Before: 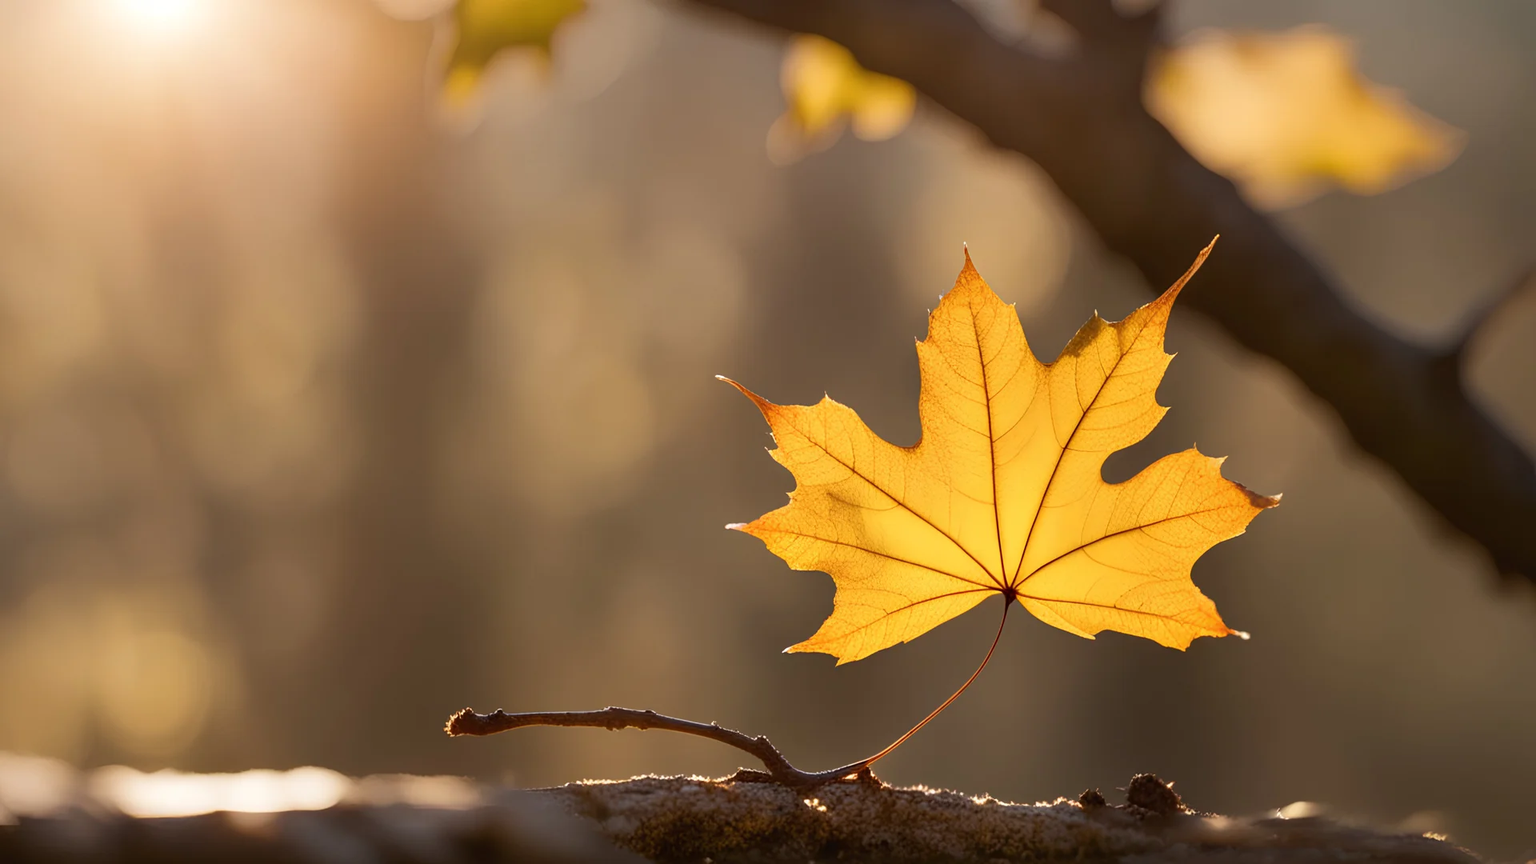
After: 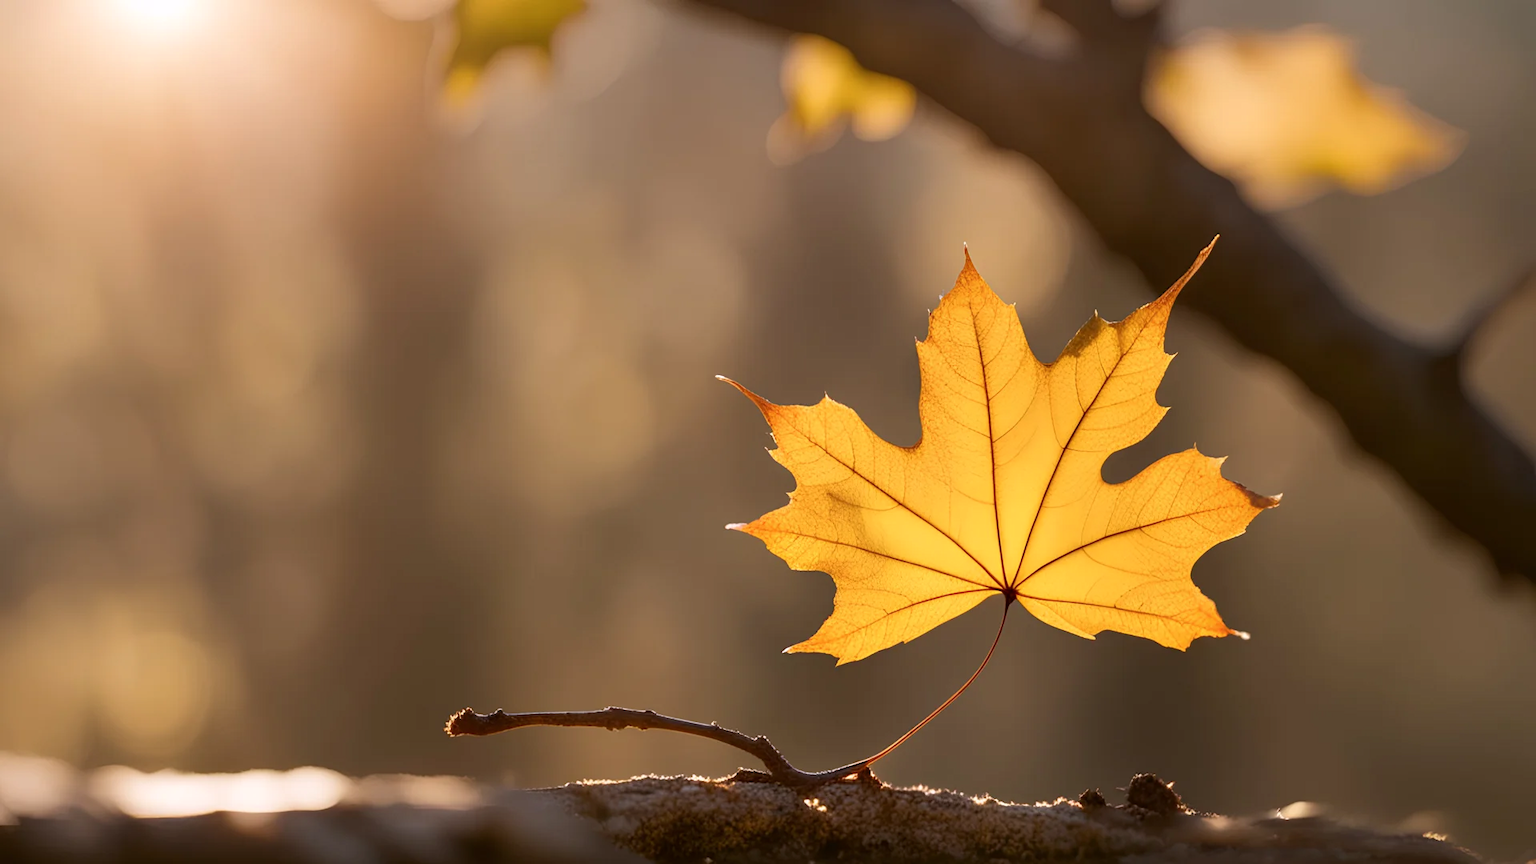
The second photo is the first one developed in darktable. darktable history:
color correction: highlights a* 2.98, highlights b* -1.49, shadows a* -0.101, shadows b* 2.43, saturation 0.984
